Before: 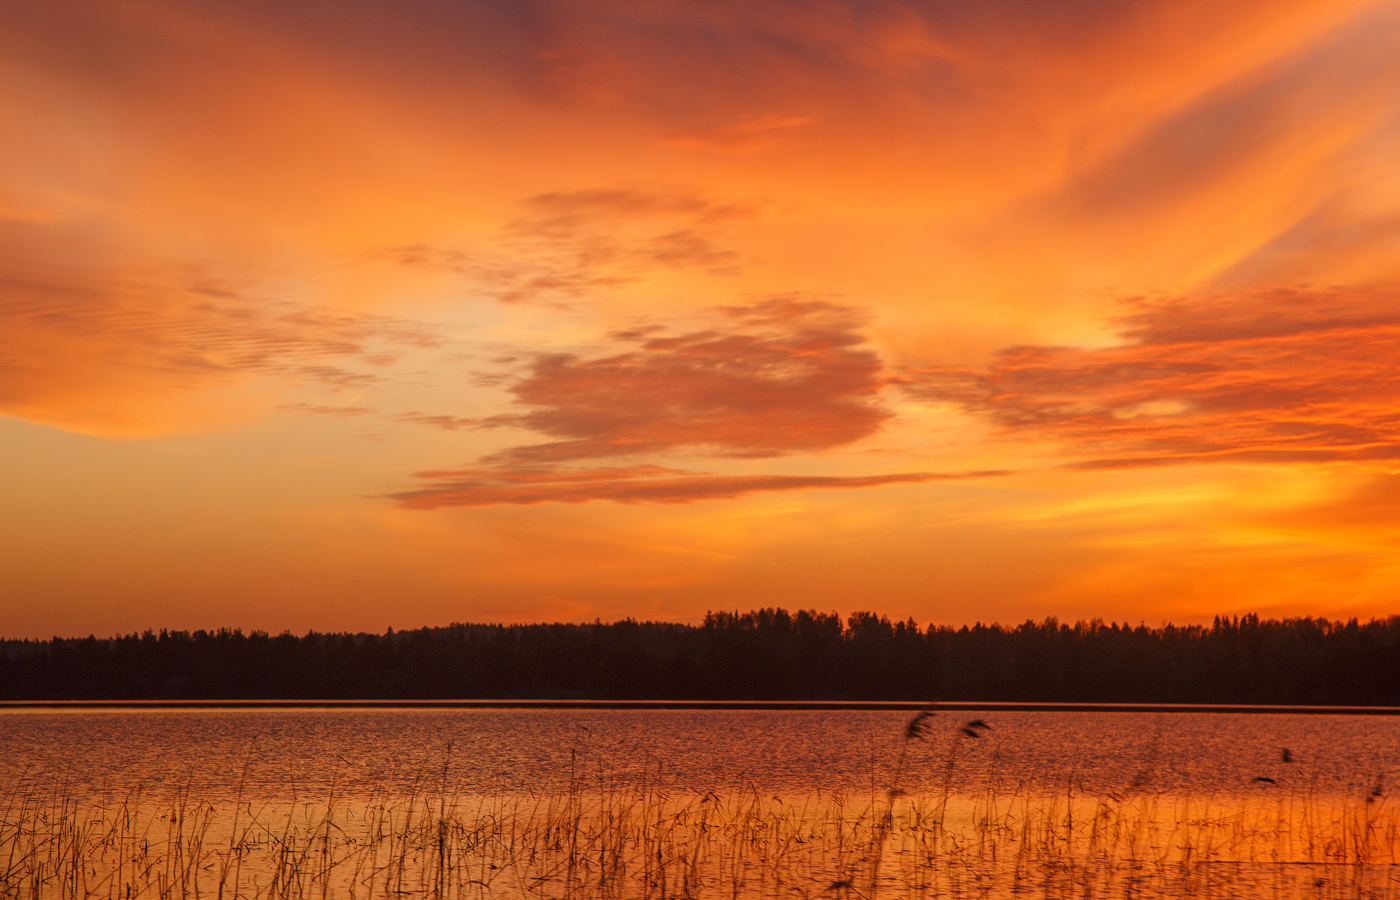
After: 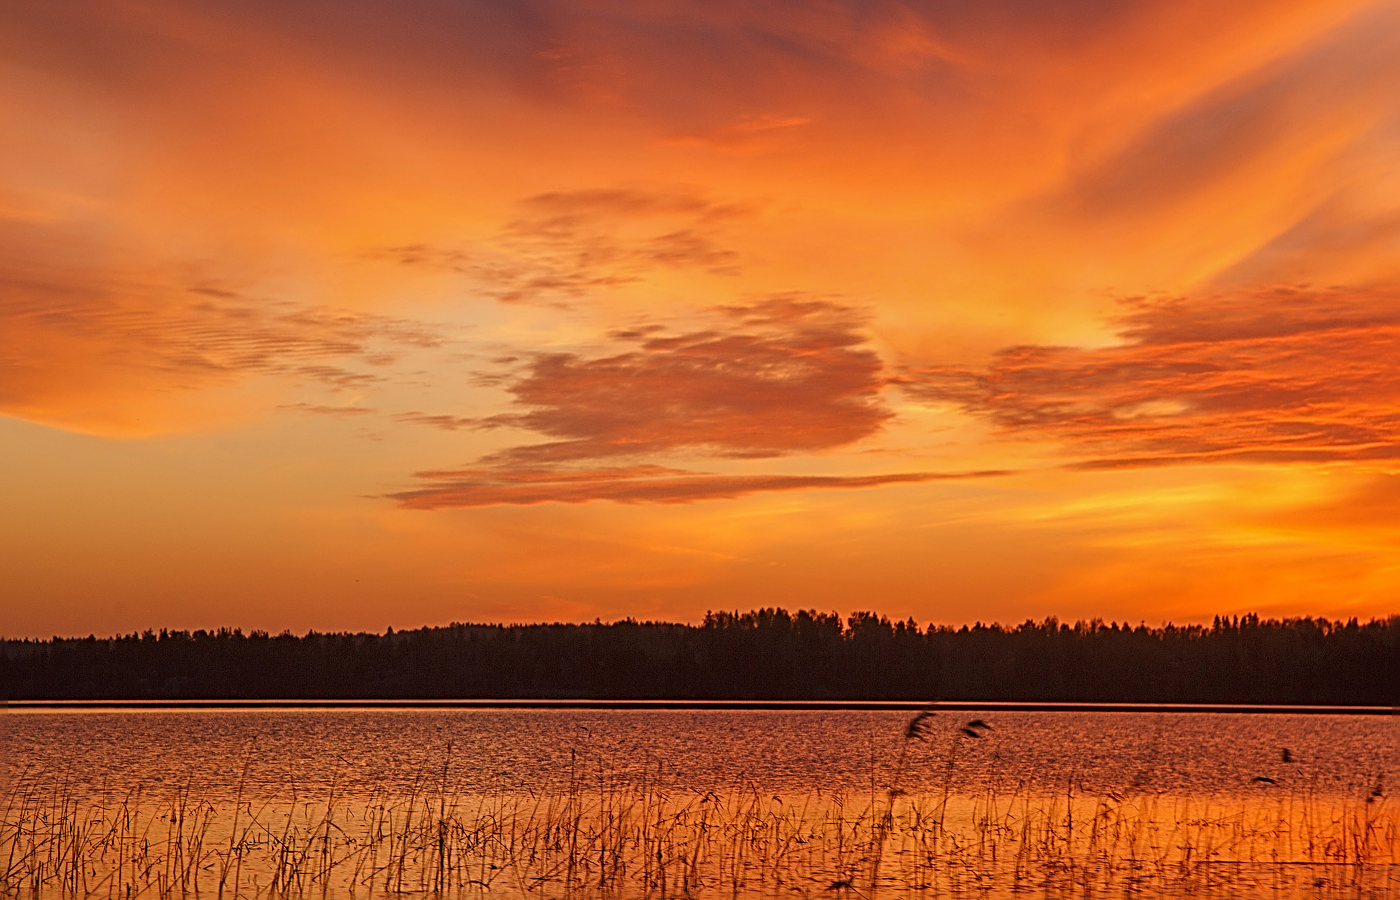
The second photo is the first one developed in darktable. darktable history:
shadows and highlights: low approximation 0.01, soften with gaussian
tone equalizer: edges refinement/feathering 500, mask exposure compensation -1.57 EV, preserve details no
sharpen: radius 3, amount 0.774
